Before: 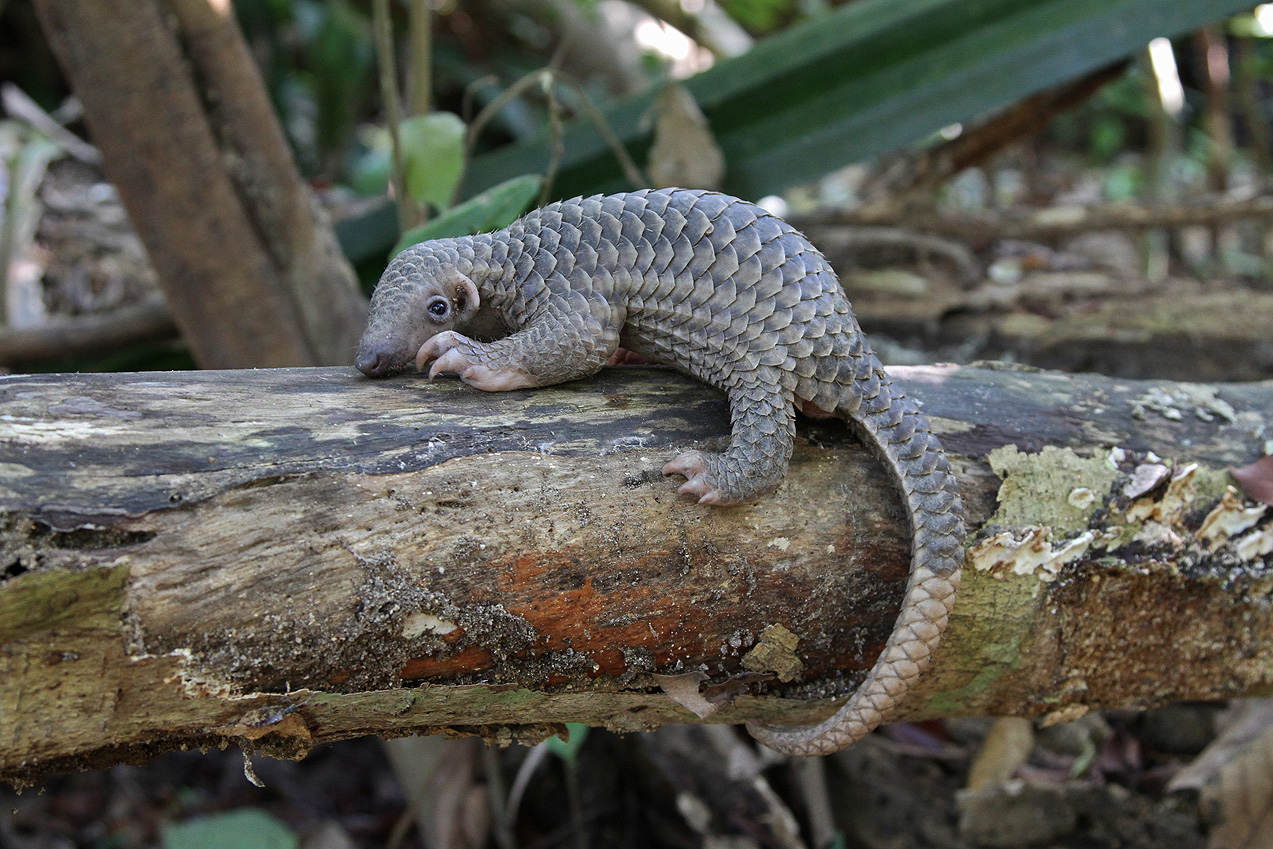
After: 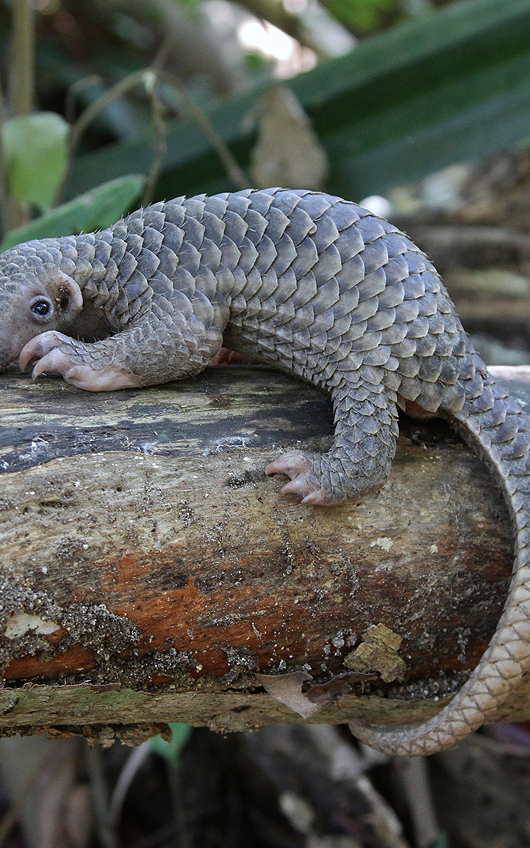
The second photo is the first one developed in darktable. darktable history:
crop: left 31.229%, right 27.105%
white balance: red 0.982, blue 1.018
tone equalizer: on, module defaults
